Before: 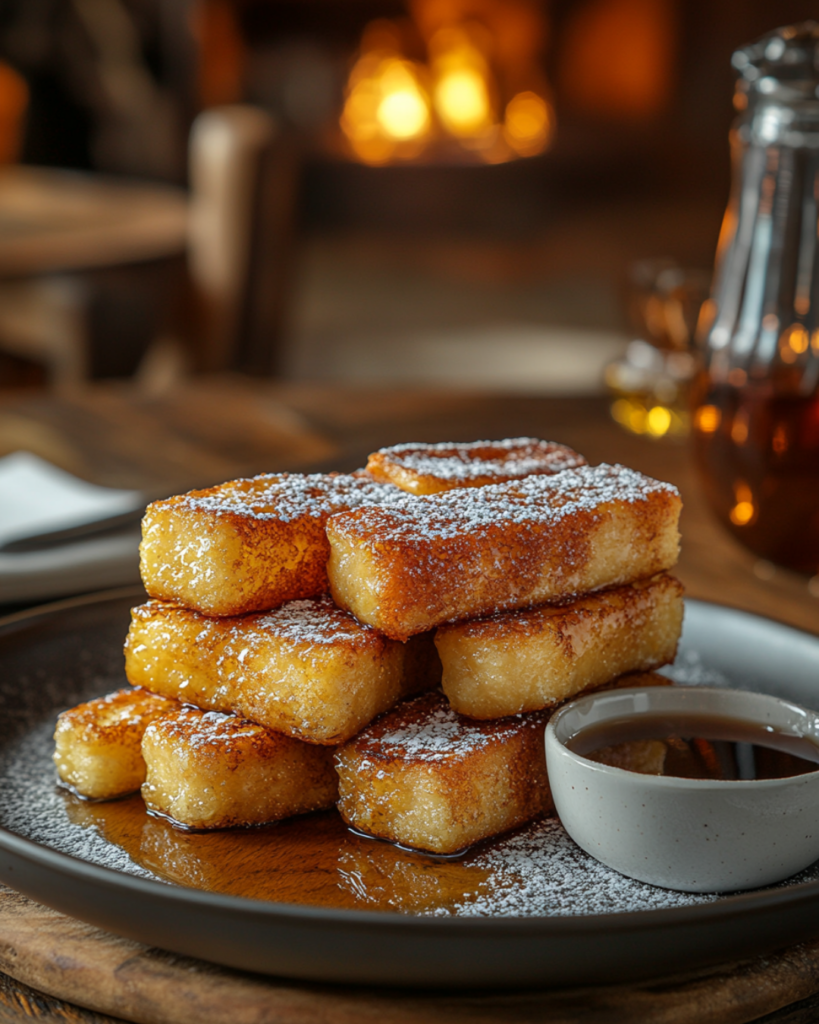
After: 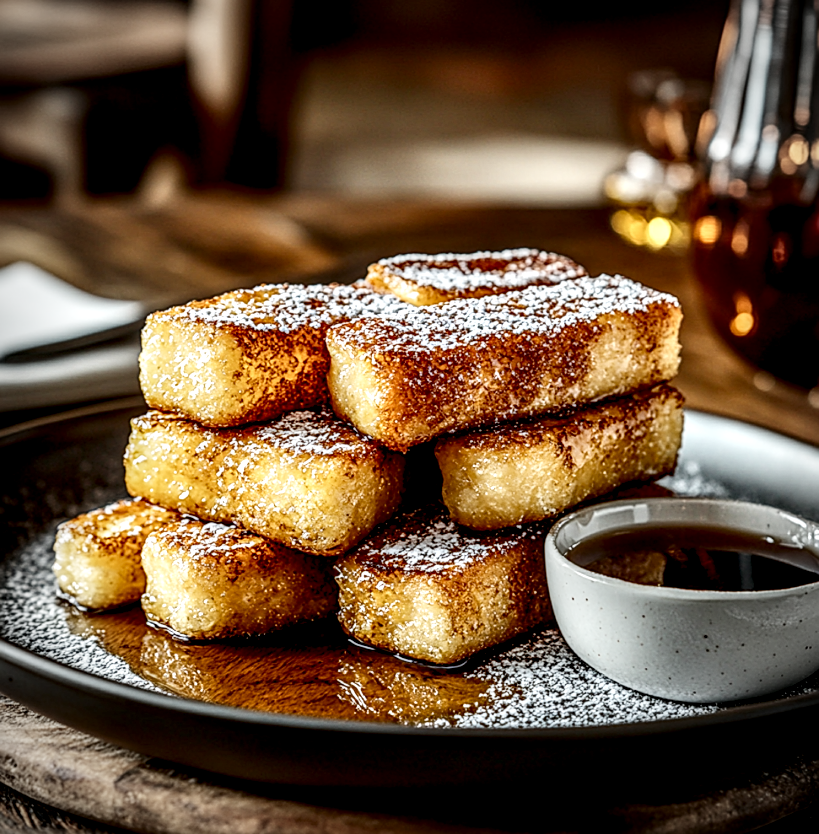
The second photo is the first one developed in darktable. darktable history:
crop and rotate: top 18.473%
sharpen: on, module defaults
filmic rgb: black relative exposure -7.65 EV, white relative exposure 4.56 EV, hardness 3.61, preserve chrominance no, color science v5 (2021)
vignetting: on, module defaults
local contrast: highlights 16%, detail 188%
contrast brightness saturation: contrast 0.273
exposure: exposure 0.607 EV, compensate highlight preservation false
